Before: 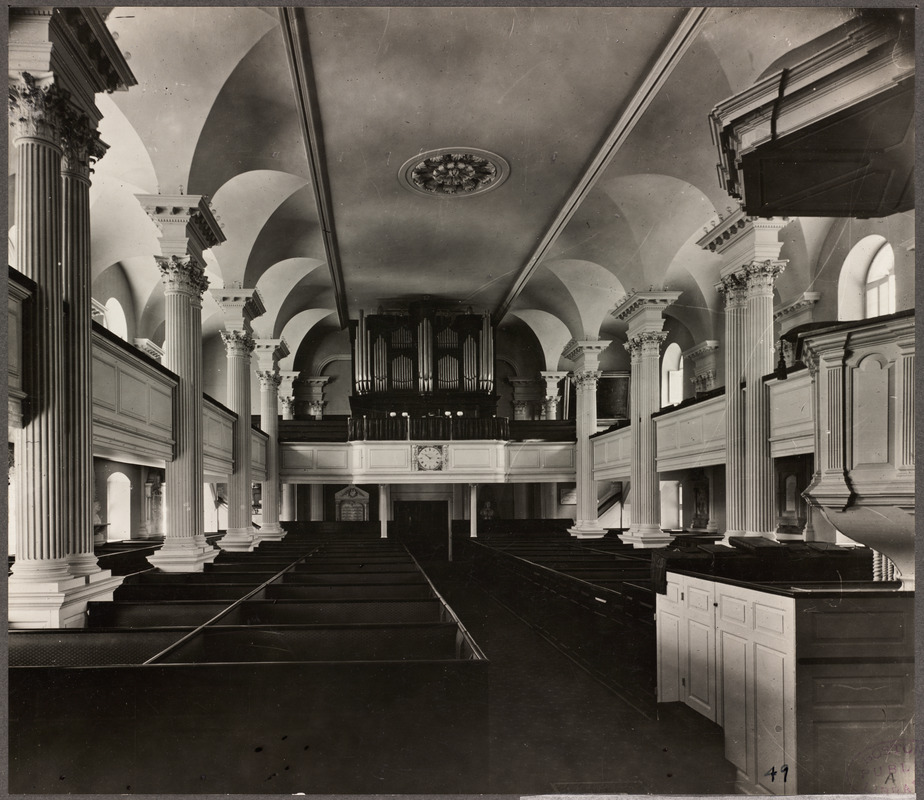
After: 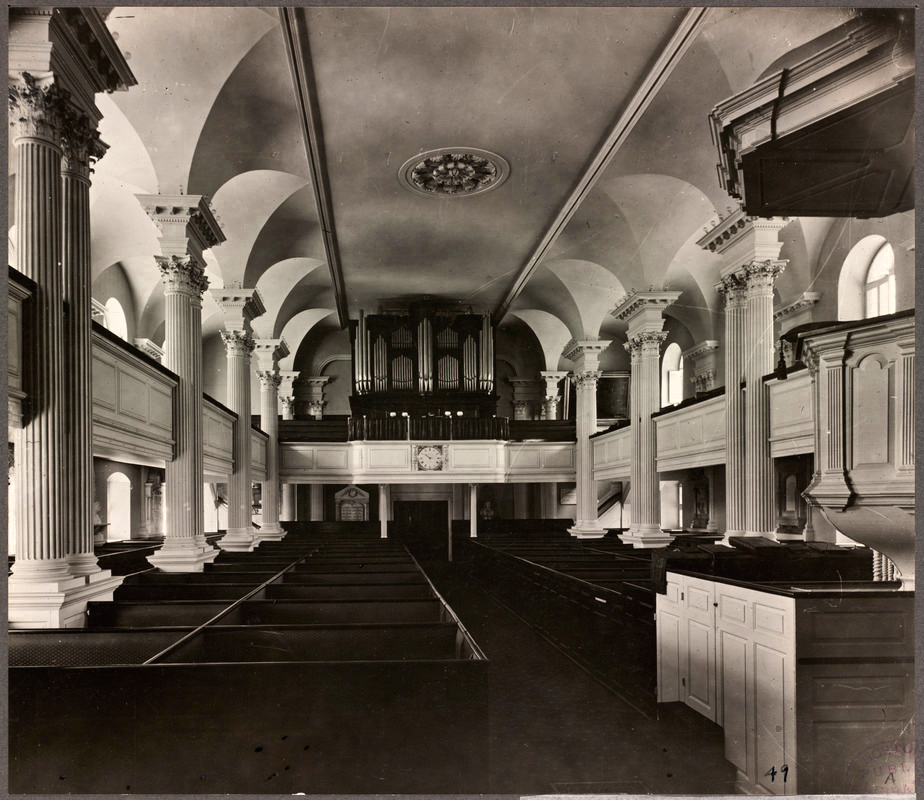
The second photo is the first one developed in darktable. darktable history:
color zones: curves: ch0 [(0, 0.485) (0.178, 0.476) (0.261, 0.623) (0.411, 0.403) (0.708, 0.603) (0.934, 0.412)]; ch1 [(0.003, 0.485) (0.149, 0.496) (0.229, 0.584) (0.326, 0.551) (0.484, 0.262) (0.757, 0.643)]
exposure: black level correction 0, exposure 0.2 EV, compensate exposure bias true, compensate highlight preservation false
